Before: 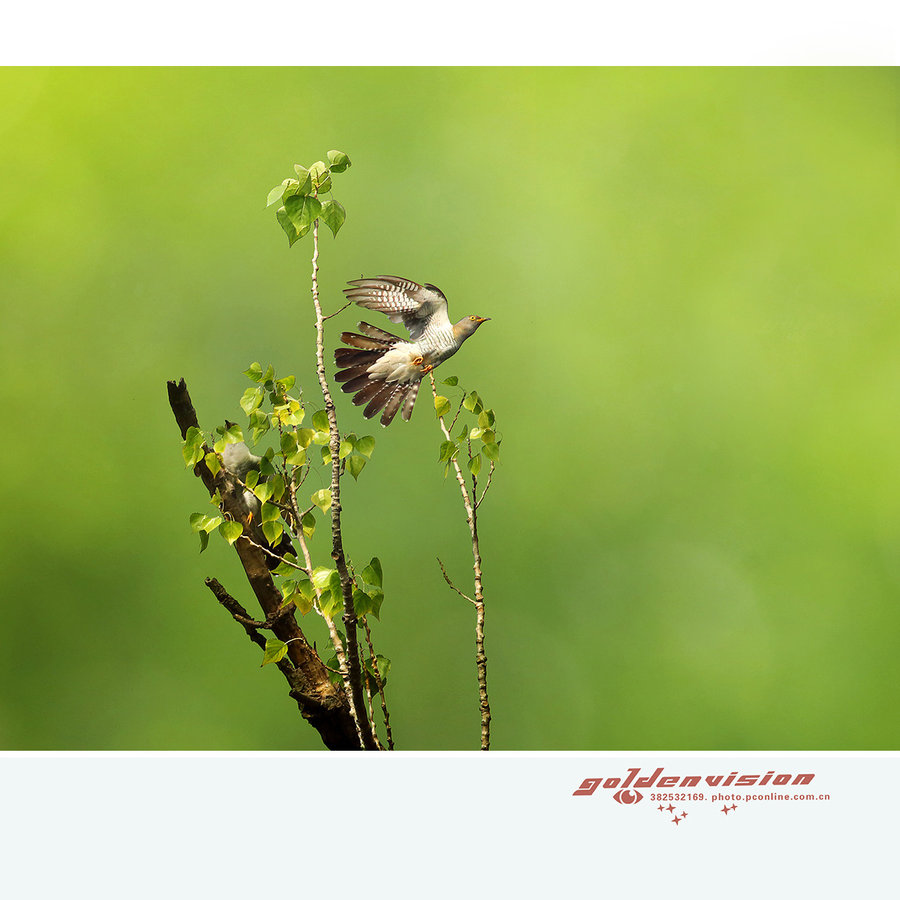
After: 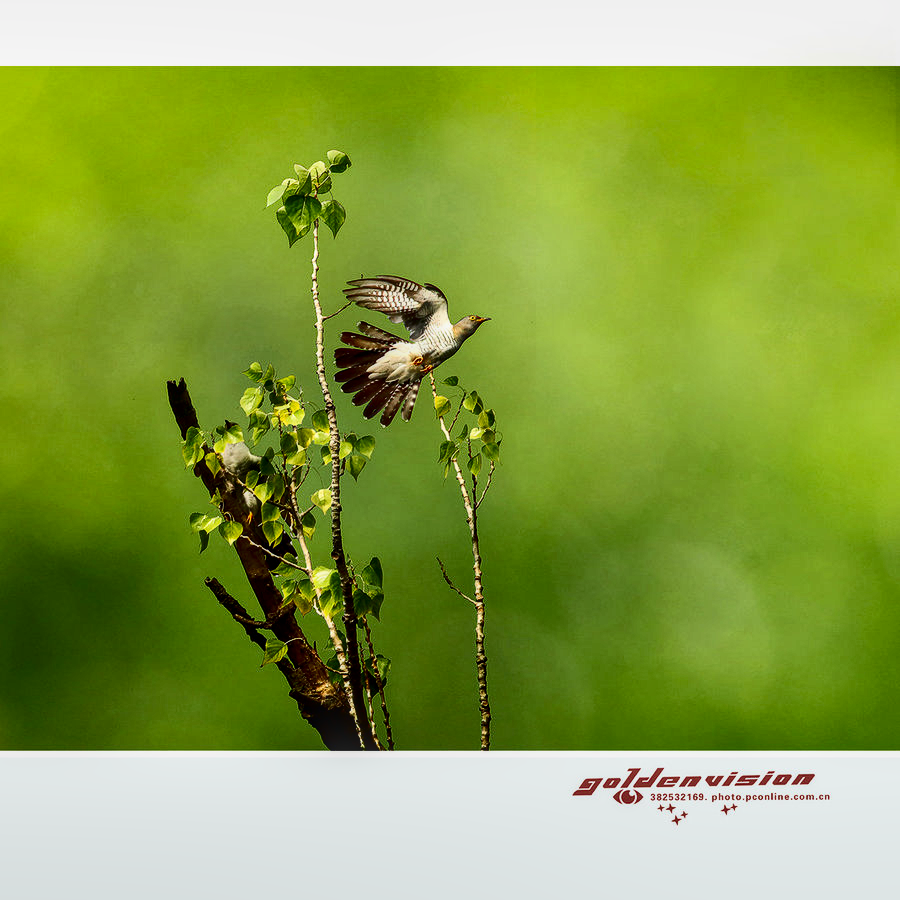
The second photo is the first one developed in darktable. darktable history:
shadows and highlights: soften with gaussian
local contrast: highlights 55%, shadows 53%, detail 130%, midtone range 0.456
exposure: exposure -0.359 EV, compensate highlight preservation false
contrast brightness saturation: contrast 0.335, brightness -0.083, saturation 0.165
